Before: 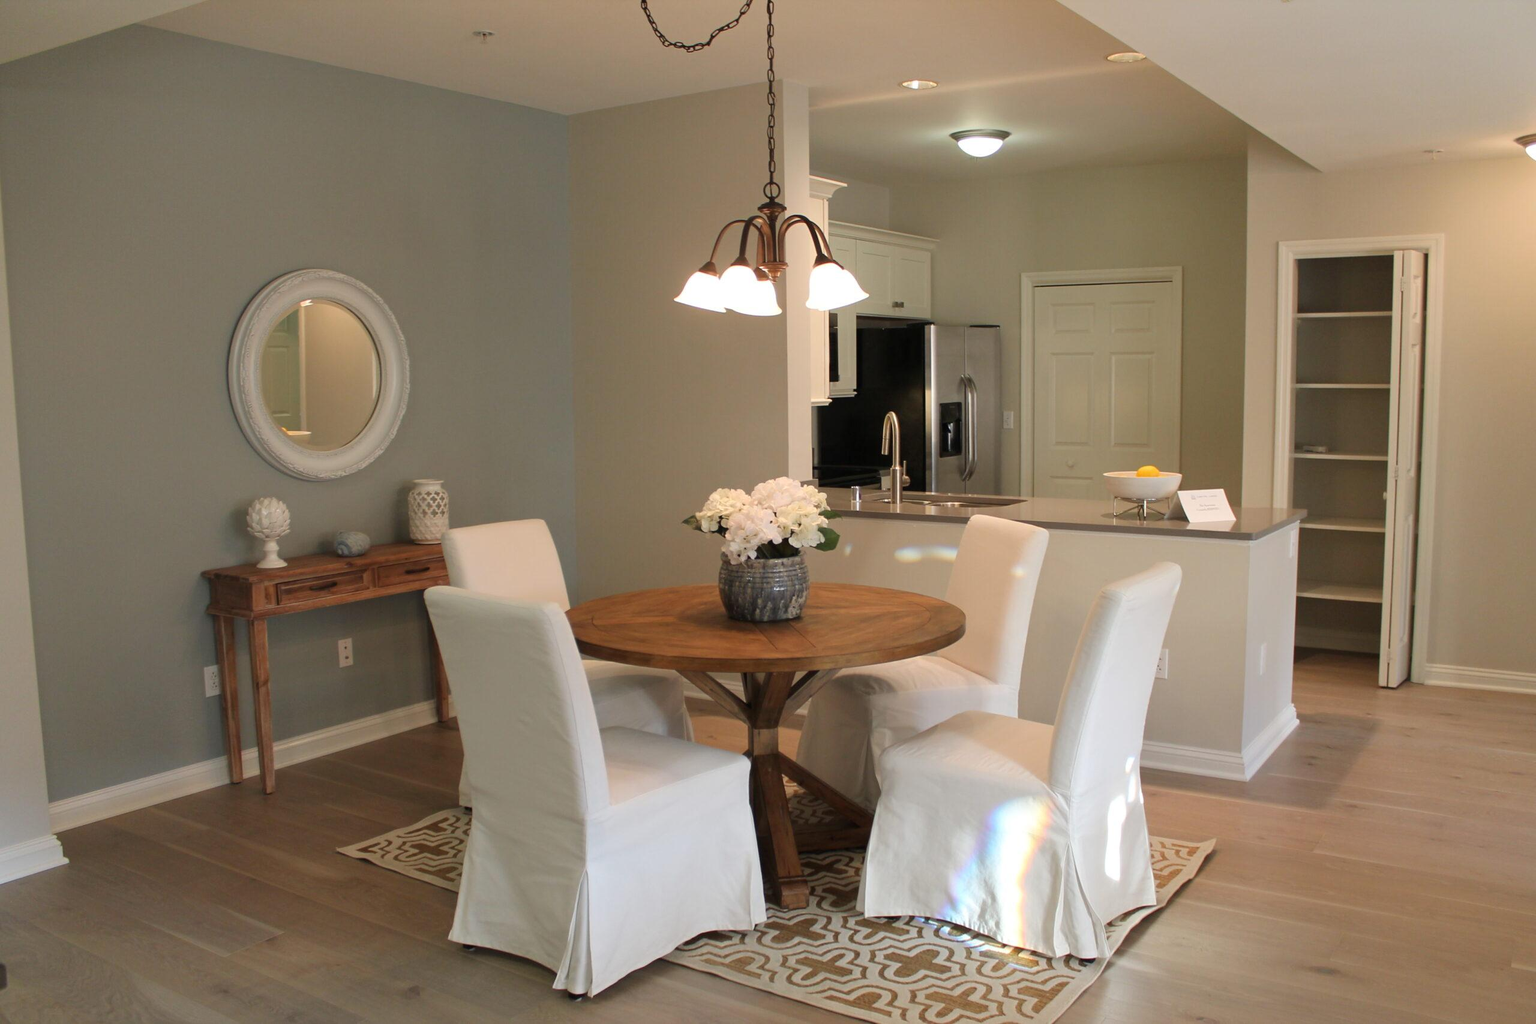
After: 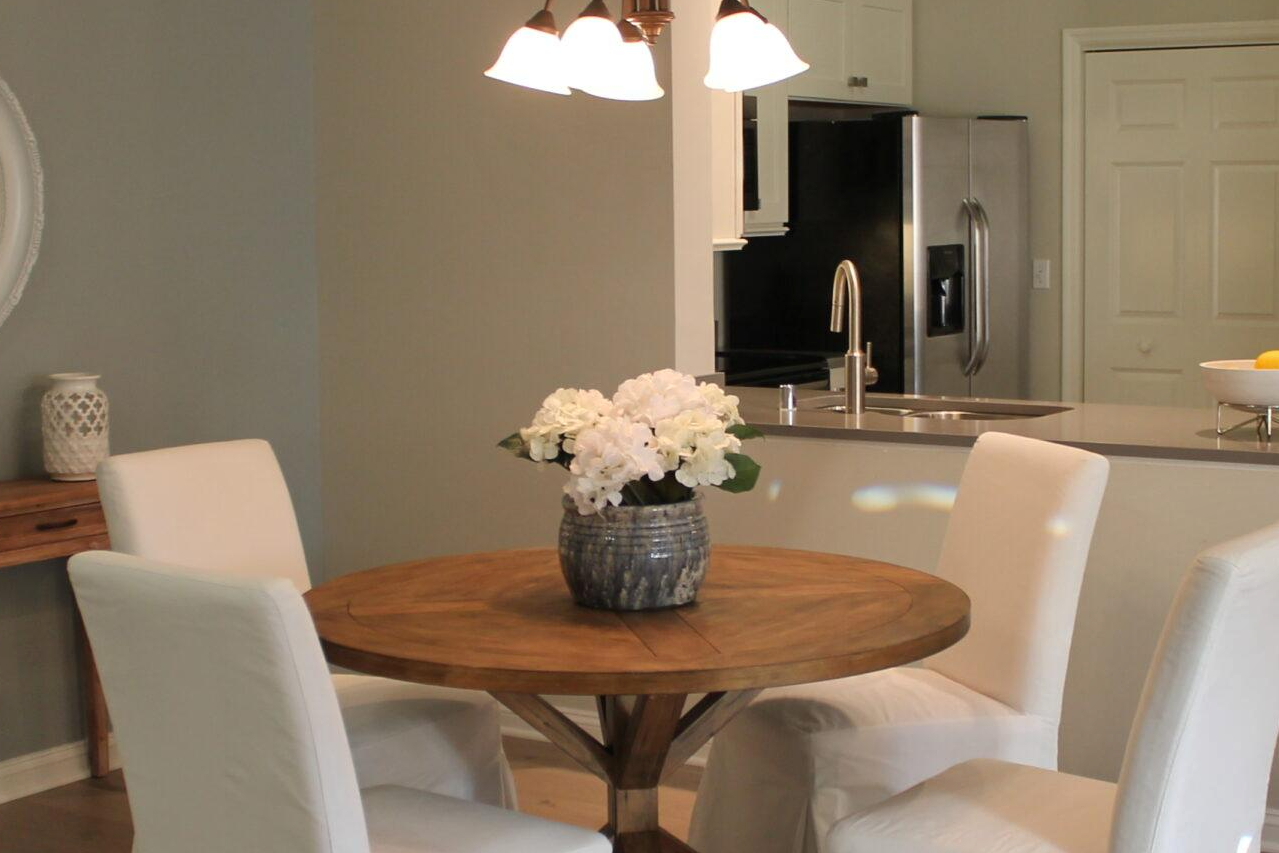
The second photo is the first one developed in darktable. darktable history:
crop: left 25%, top 25%, right 25%, bottom 25%
shadows and highlights: low approximation 0.01, soften with gaussian
